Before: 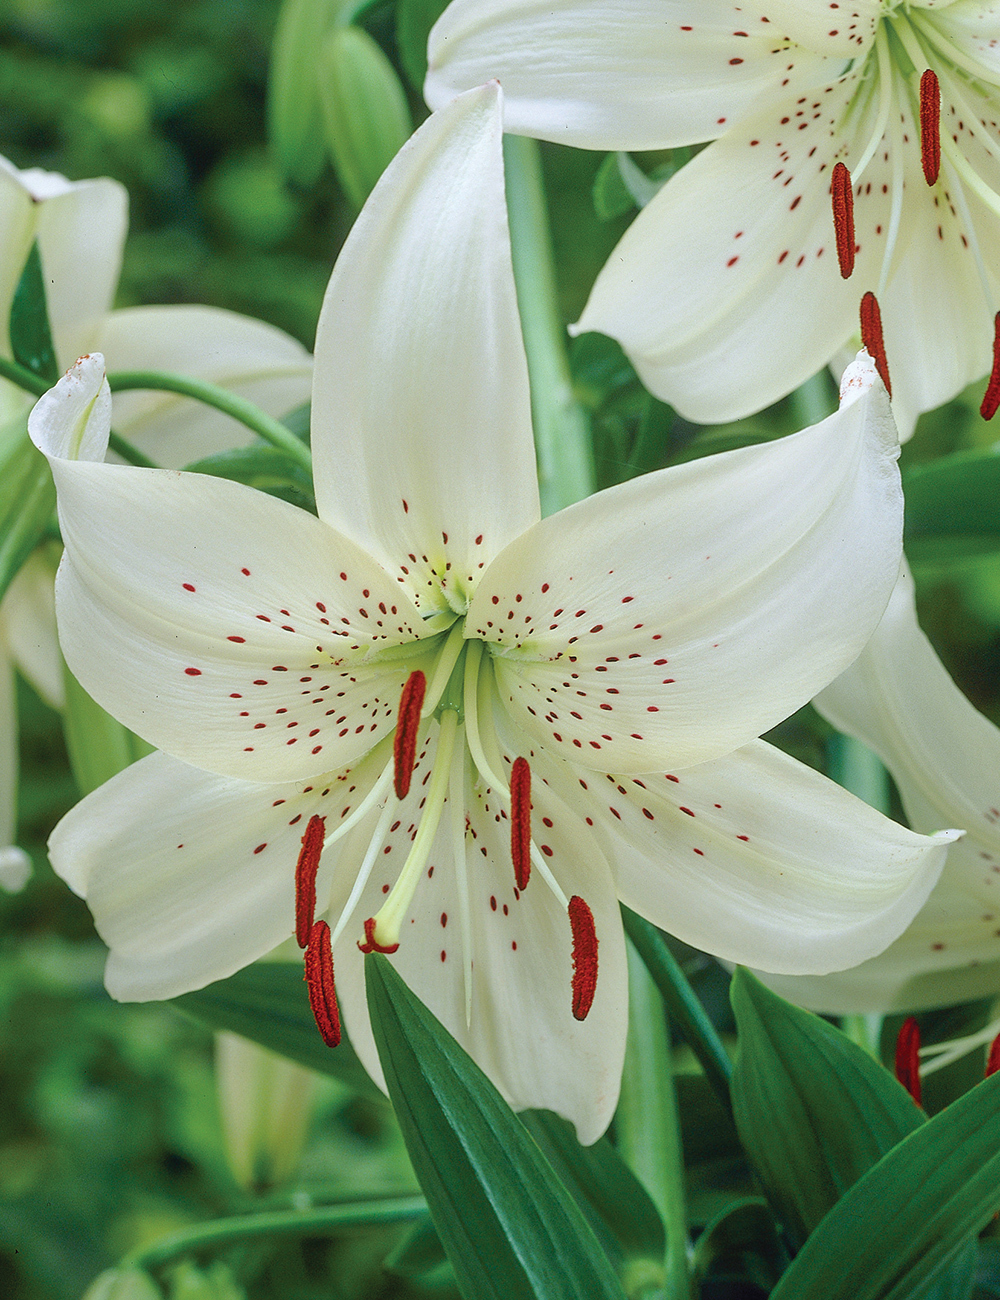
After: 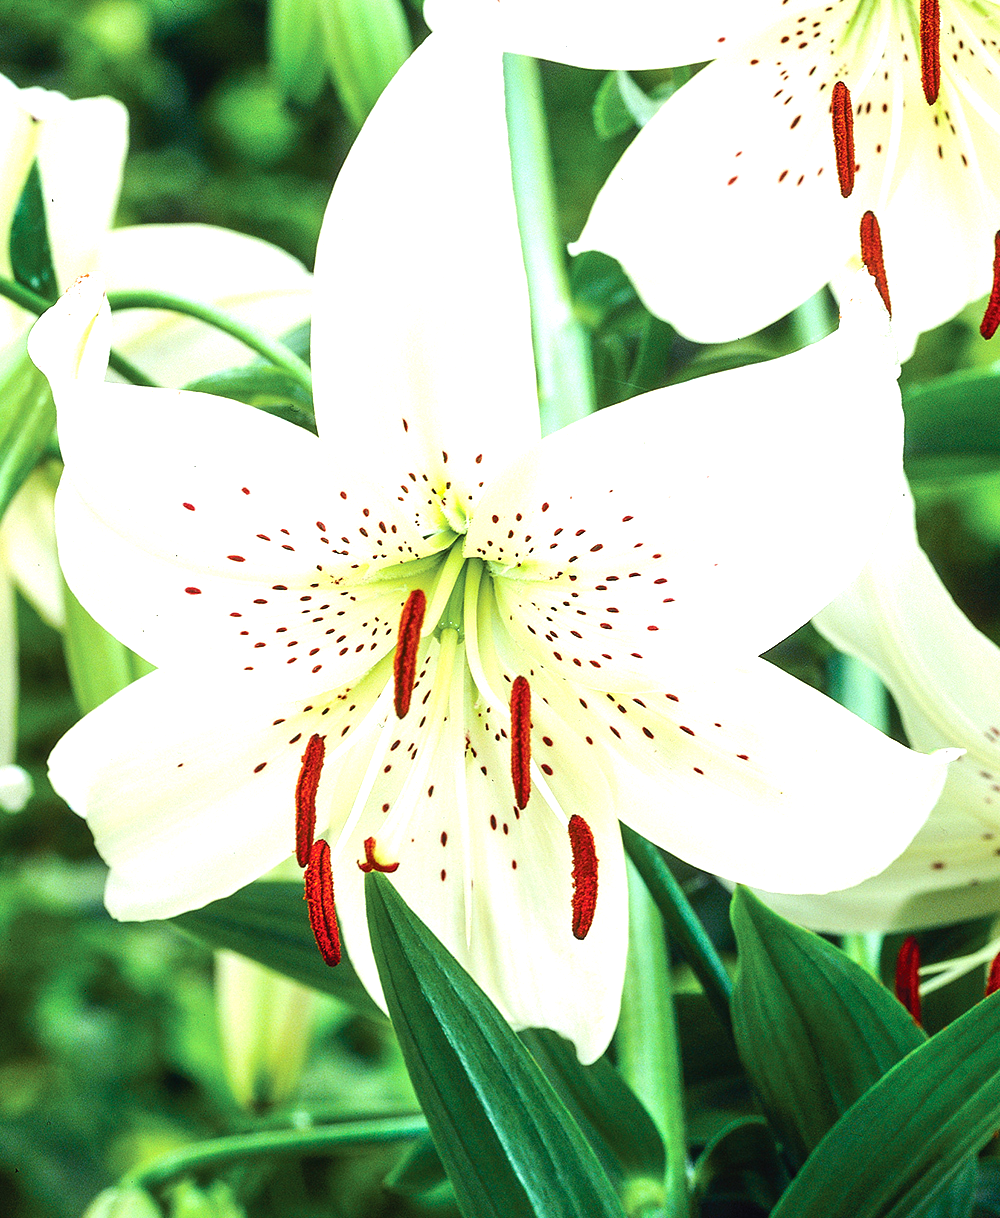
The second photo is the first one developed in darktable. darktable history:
tone equalizer: -8 EV -1.08 EV, -7 EV -1.01 EV, -6 EV -0.867 EV, -5 EV -0.578 EV, -3 EV 0.578 EV, -2 EV 0.867 EV, -1 EV 1.01 EV, +0 EV 1.08 EV, edges refinement/feathering 500, mask exposure compensation -1.57 EV, preserve details no
crop and rotate: top 6.25%
color balance: output saturation 110%
exposure: black level correction 0, exposure 0.5 EV, compensate exposure bias true, compensate highlight preservation false
